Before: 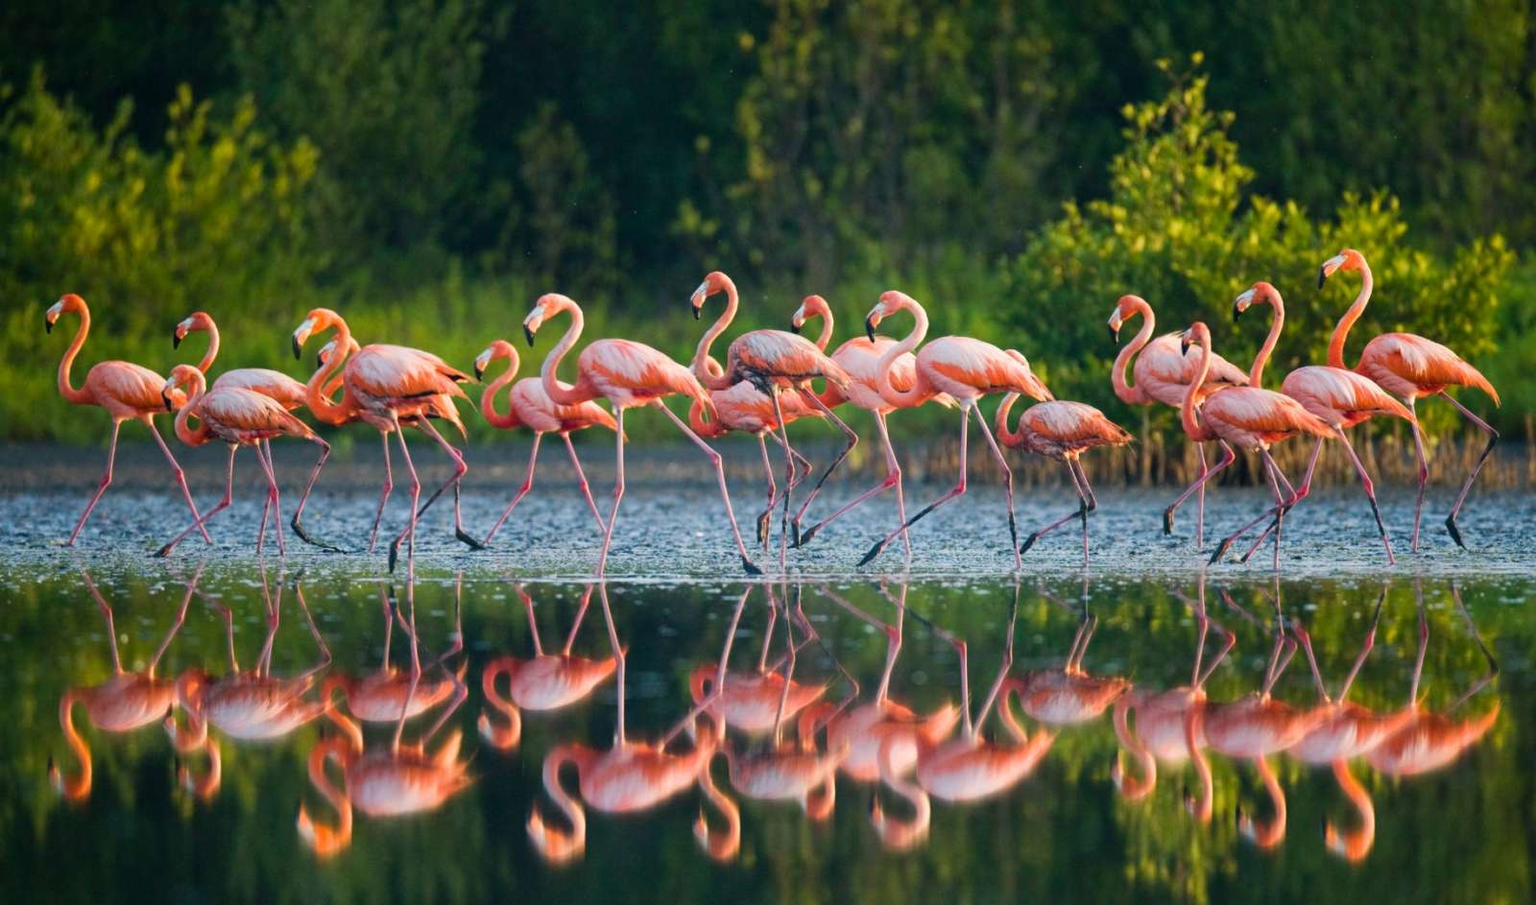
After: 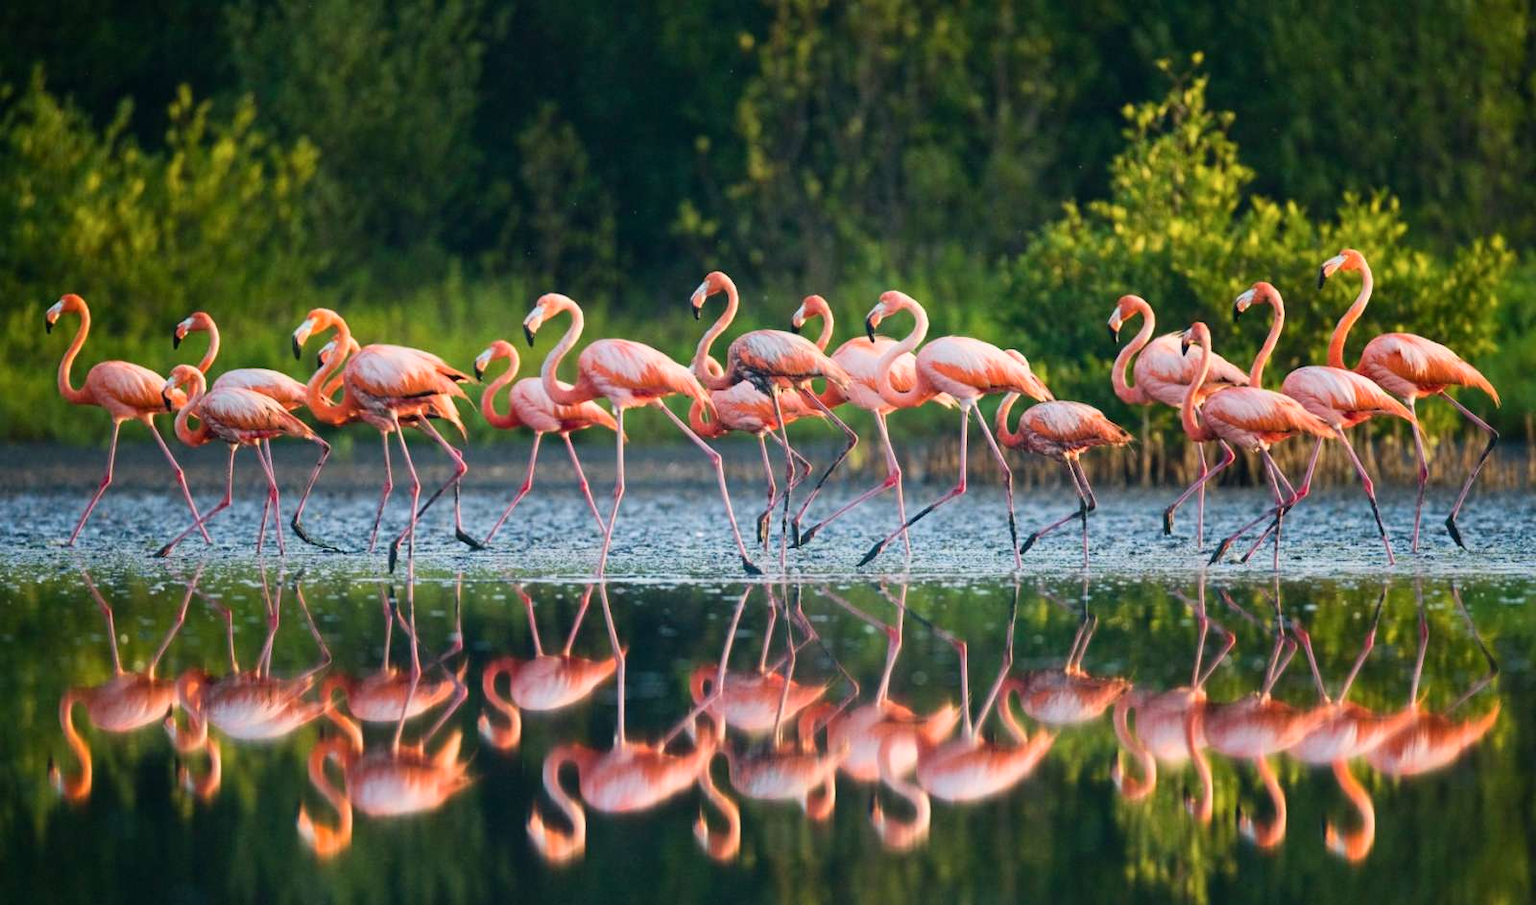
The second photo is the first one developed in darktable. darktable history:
contrast brightness saturation: contrast 0.147, brightness 0.052
